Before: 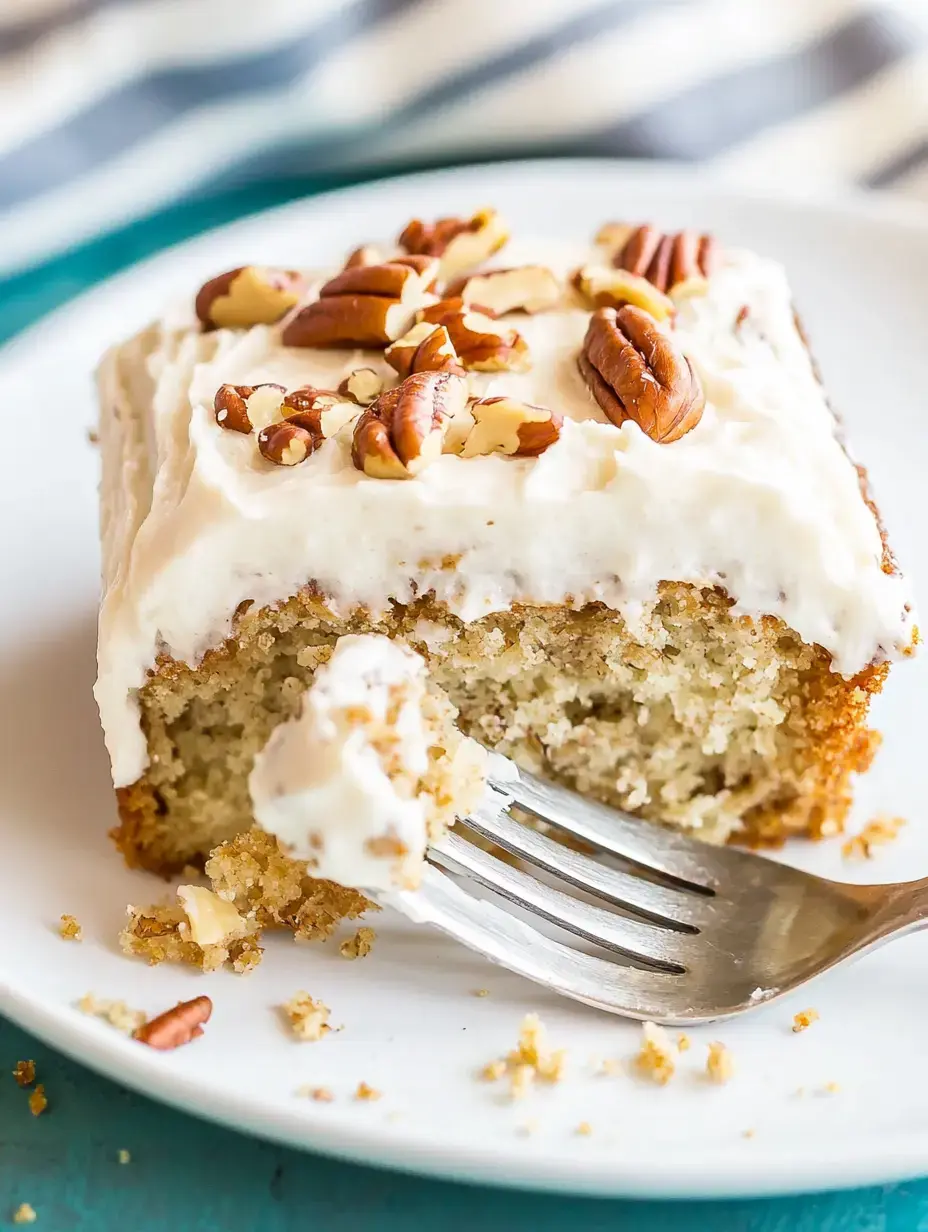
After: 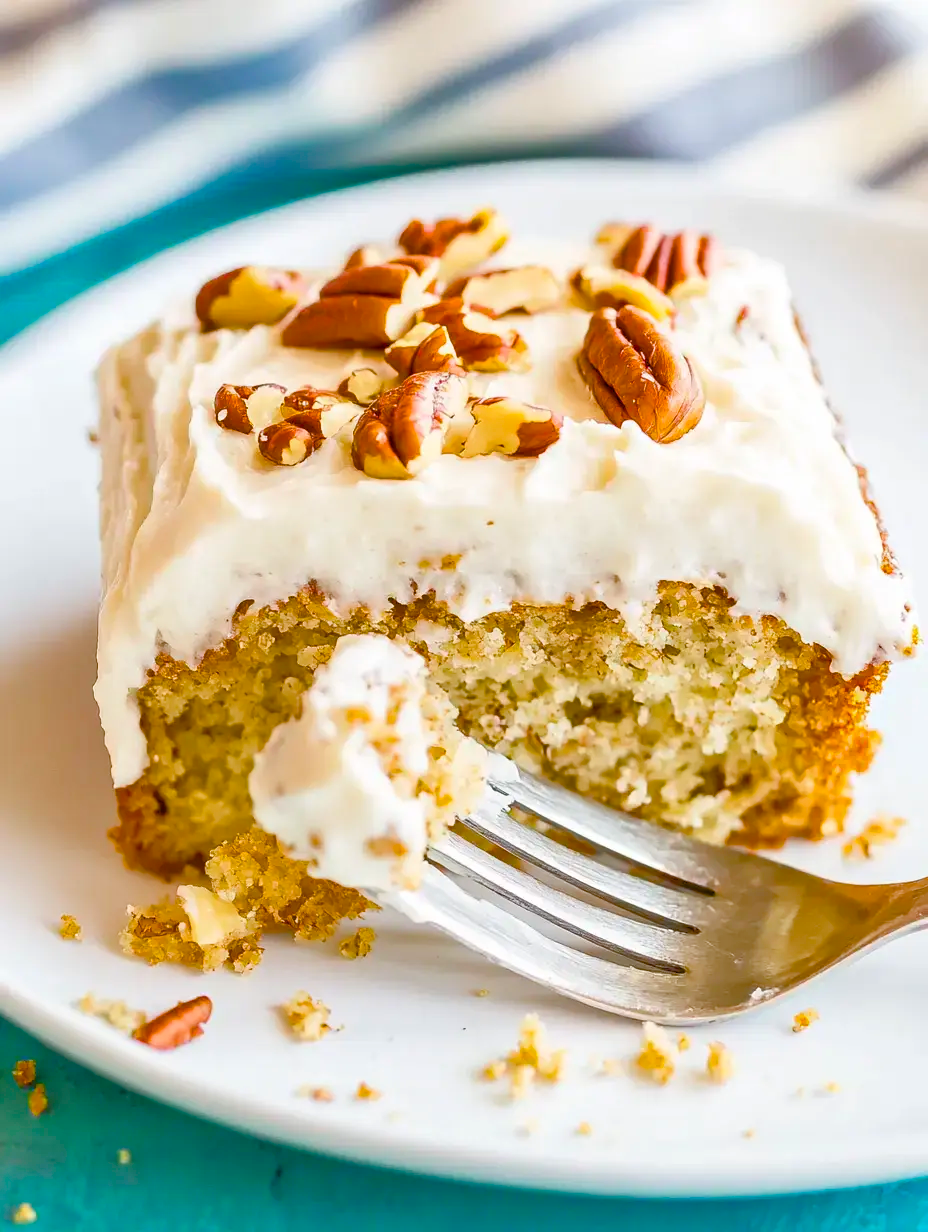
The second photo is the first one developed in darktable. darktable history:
color balance rgb: linear chroma grading › global chroma 9.909%, perceptual saturation grading › global saturation 40.383%, perceptual saturation grading › highlights -25.147%, perceptual saturation grading › mid-tones 34.843%, perceptual saturation grading › shadows 34.865%, global vibrance 0.283%
tone equalizer: -7 EV 0.155 EV, -6 EV 0.59 EV, -5 EV 1.16 EV, -4 EV 1.35 EV, -3 EV 1.14 EV, -2 EV 0.6 EV, -1 EV 0.151 EV
